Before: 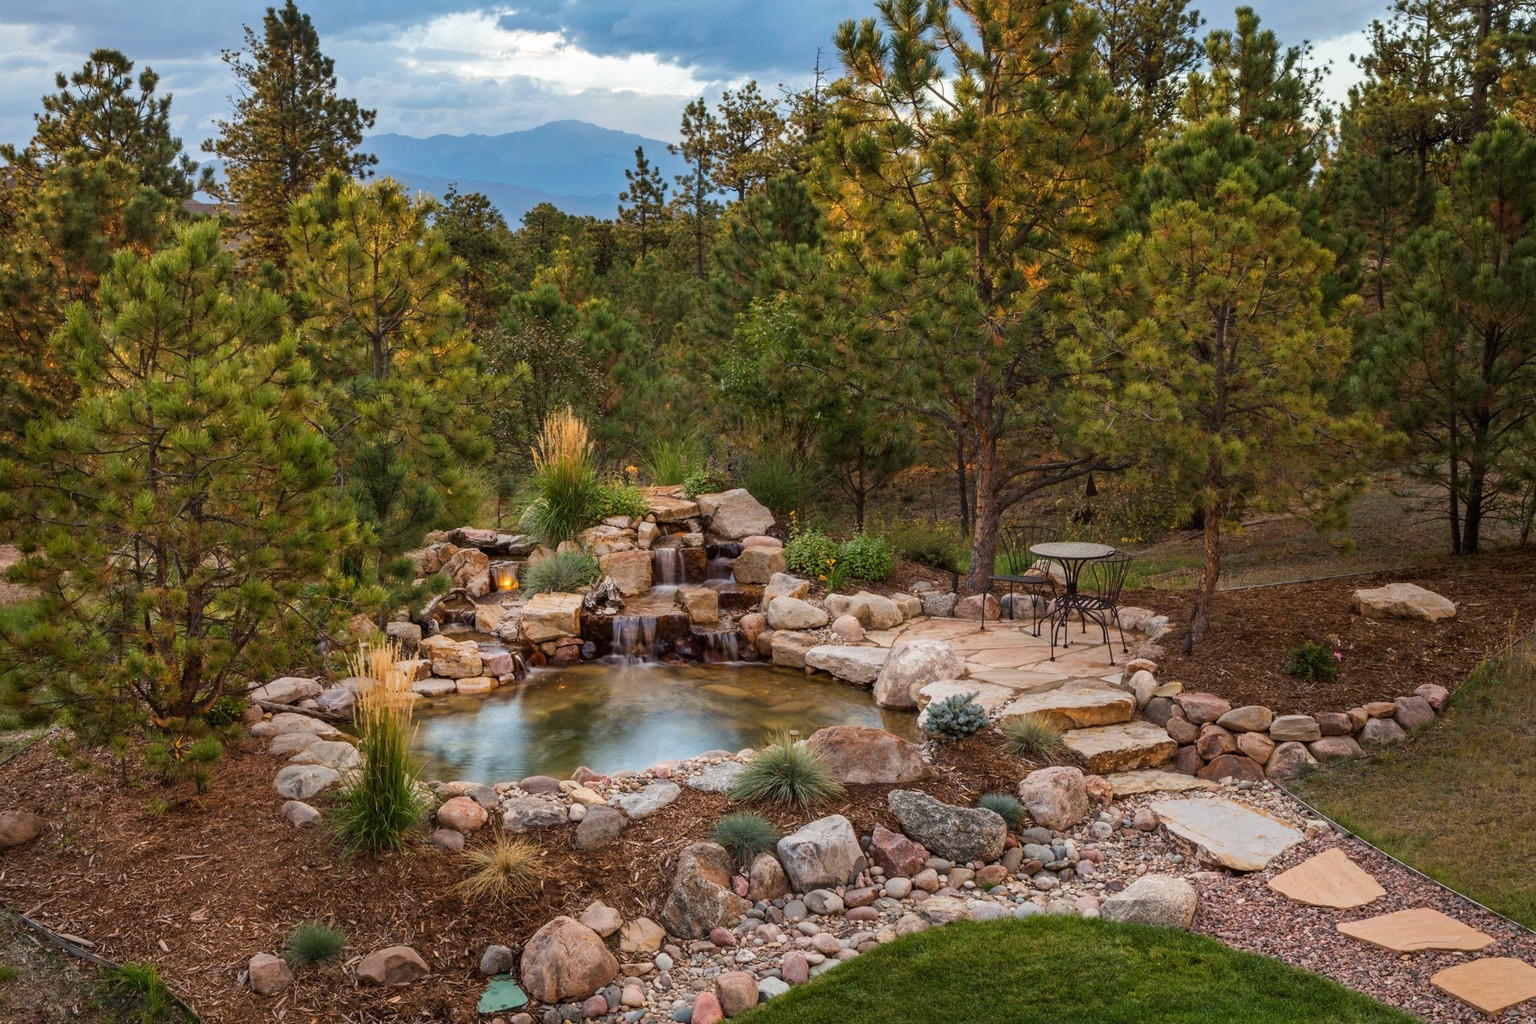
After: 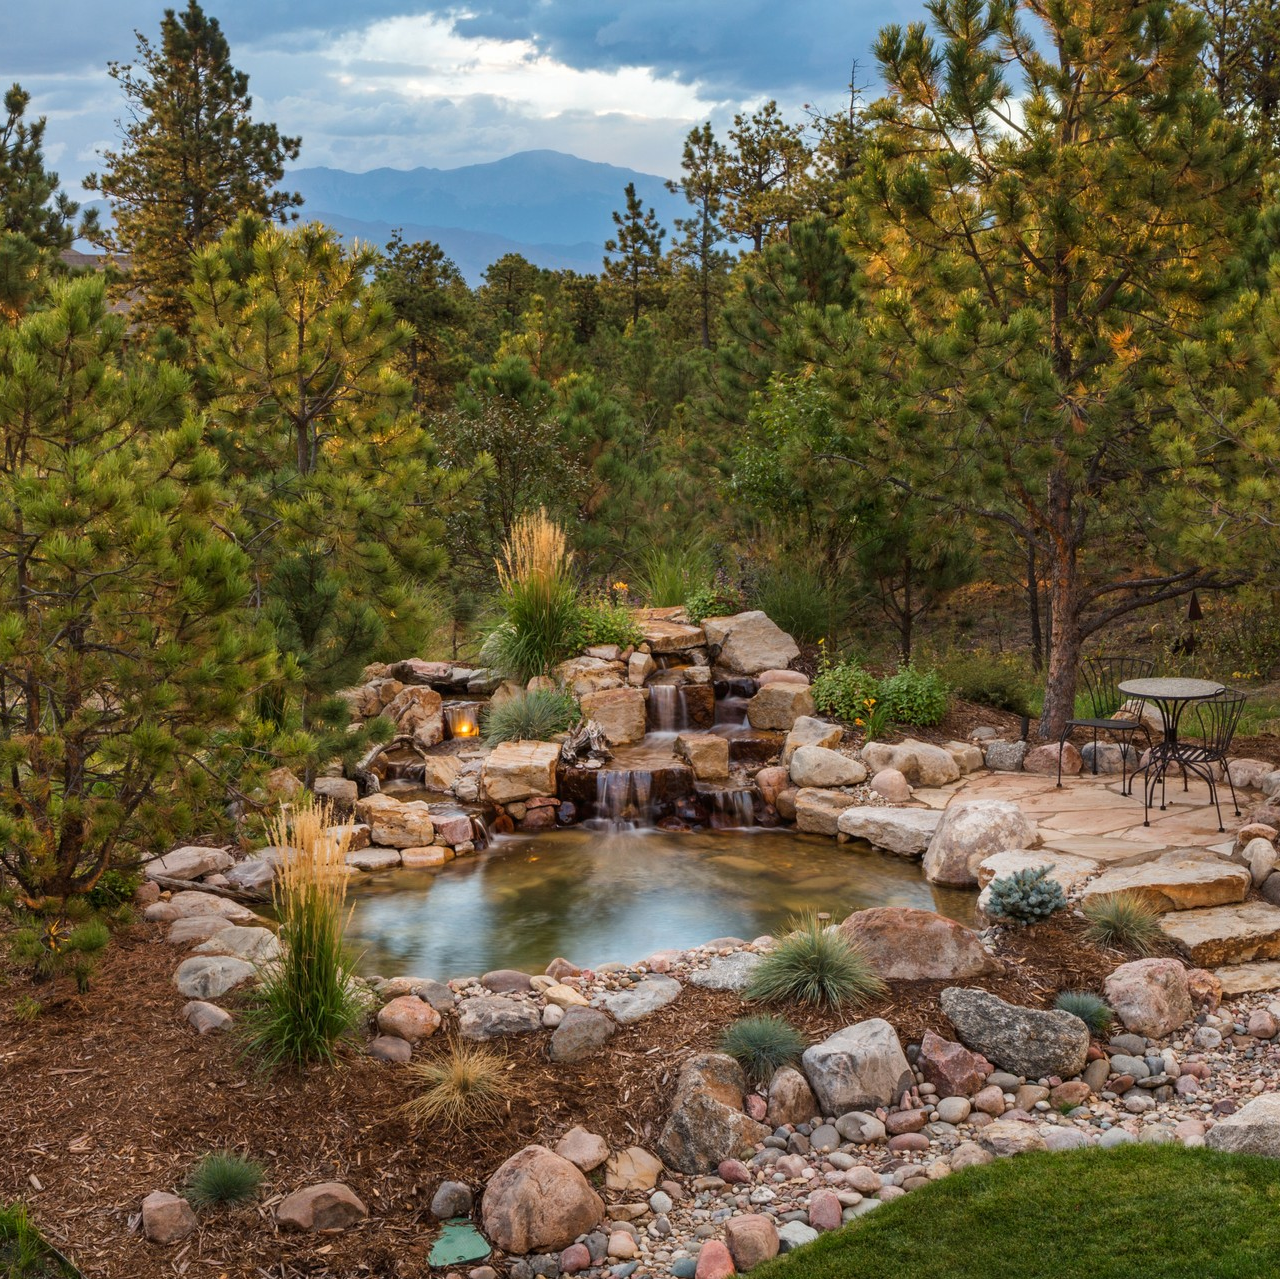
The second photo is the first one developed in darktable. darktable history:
crop and rotate: left 8.825%, right 24.476%
